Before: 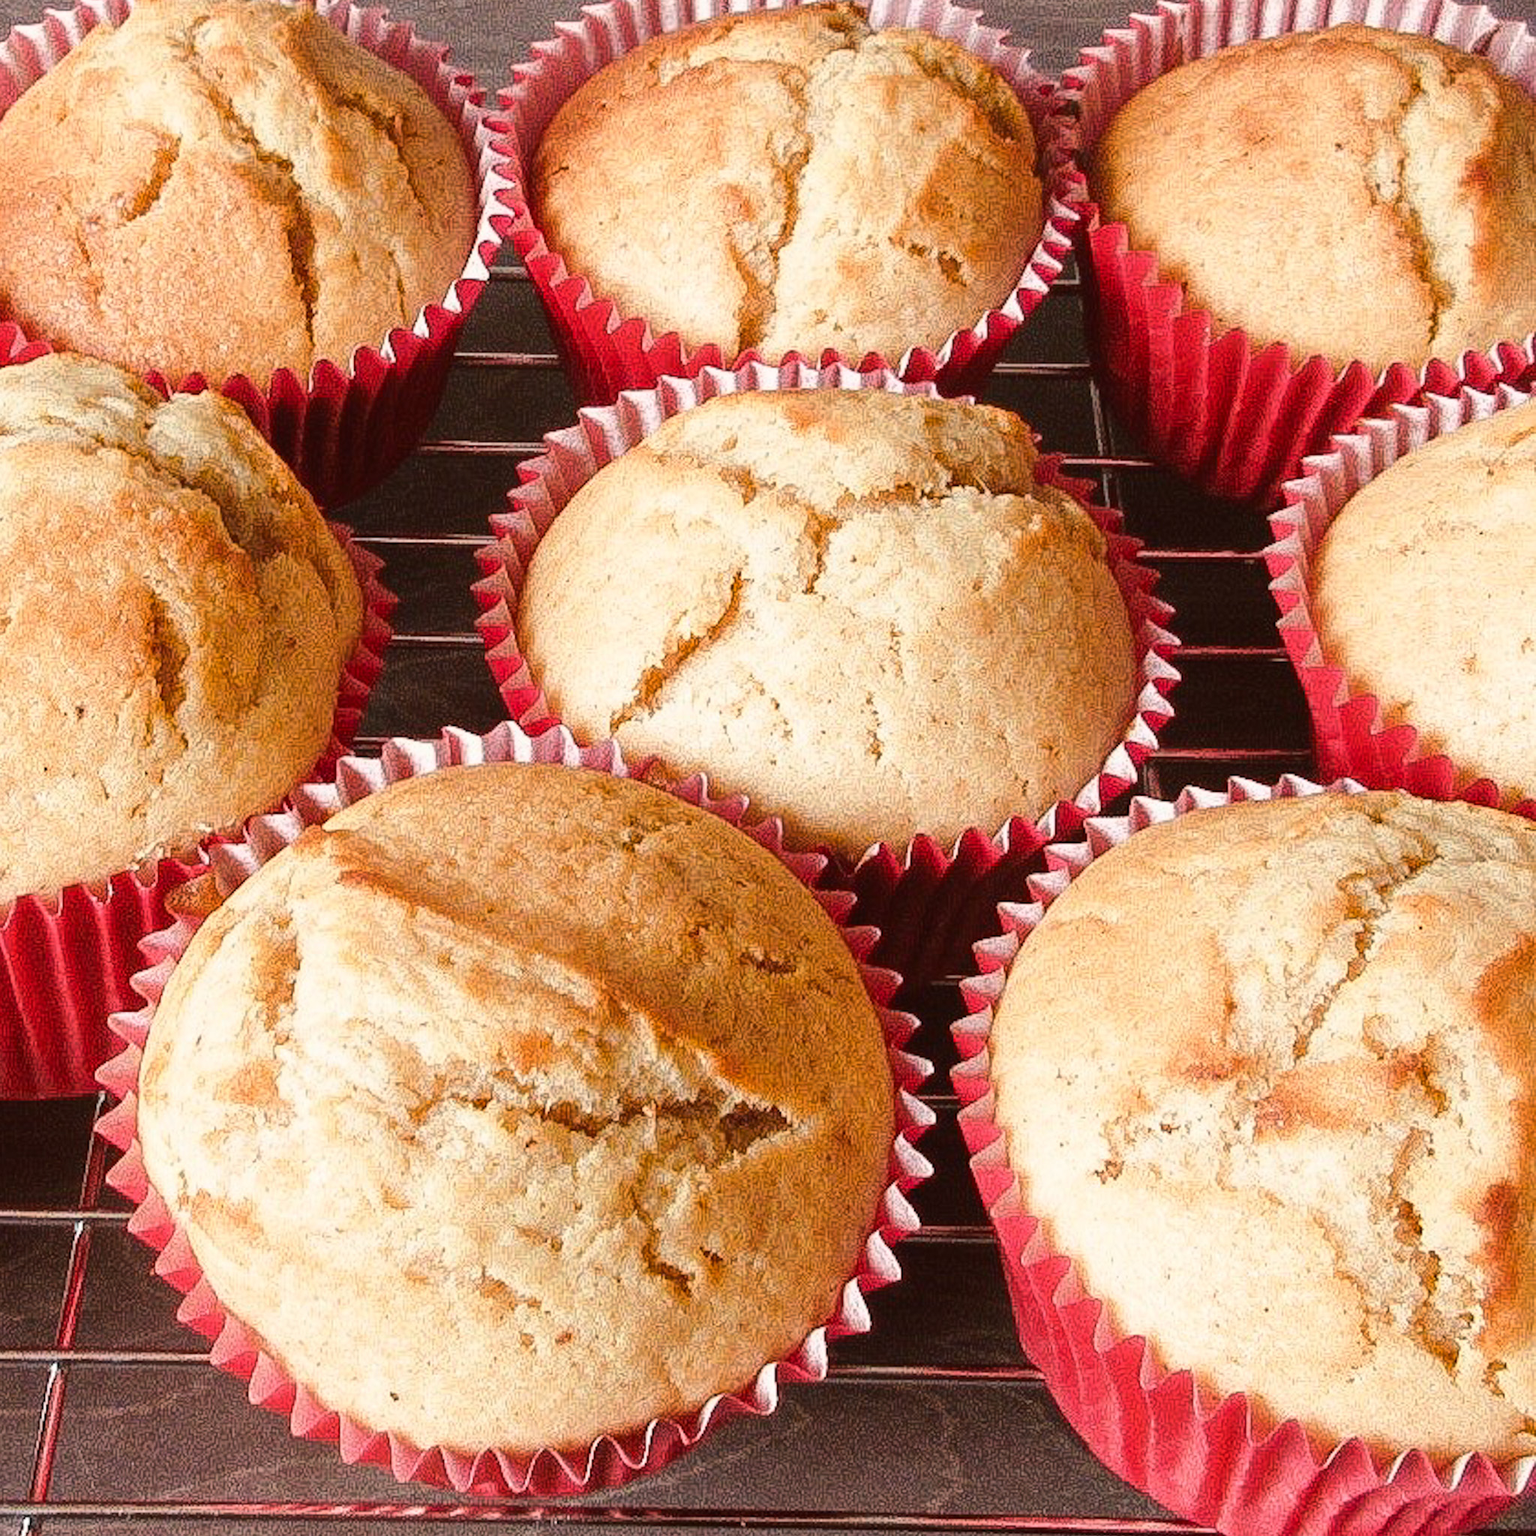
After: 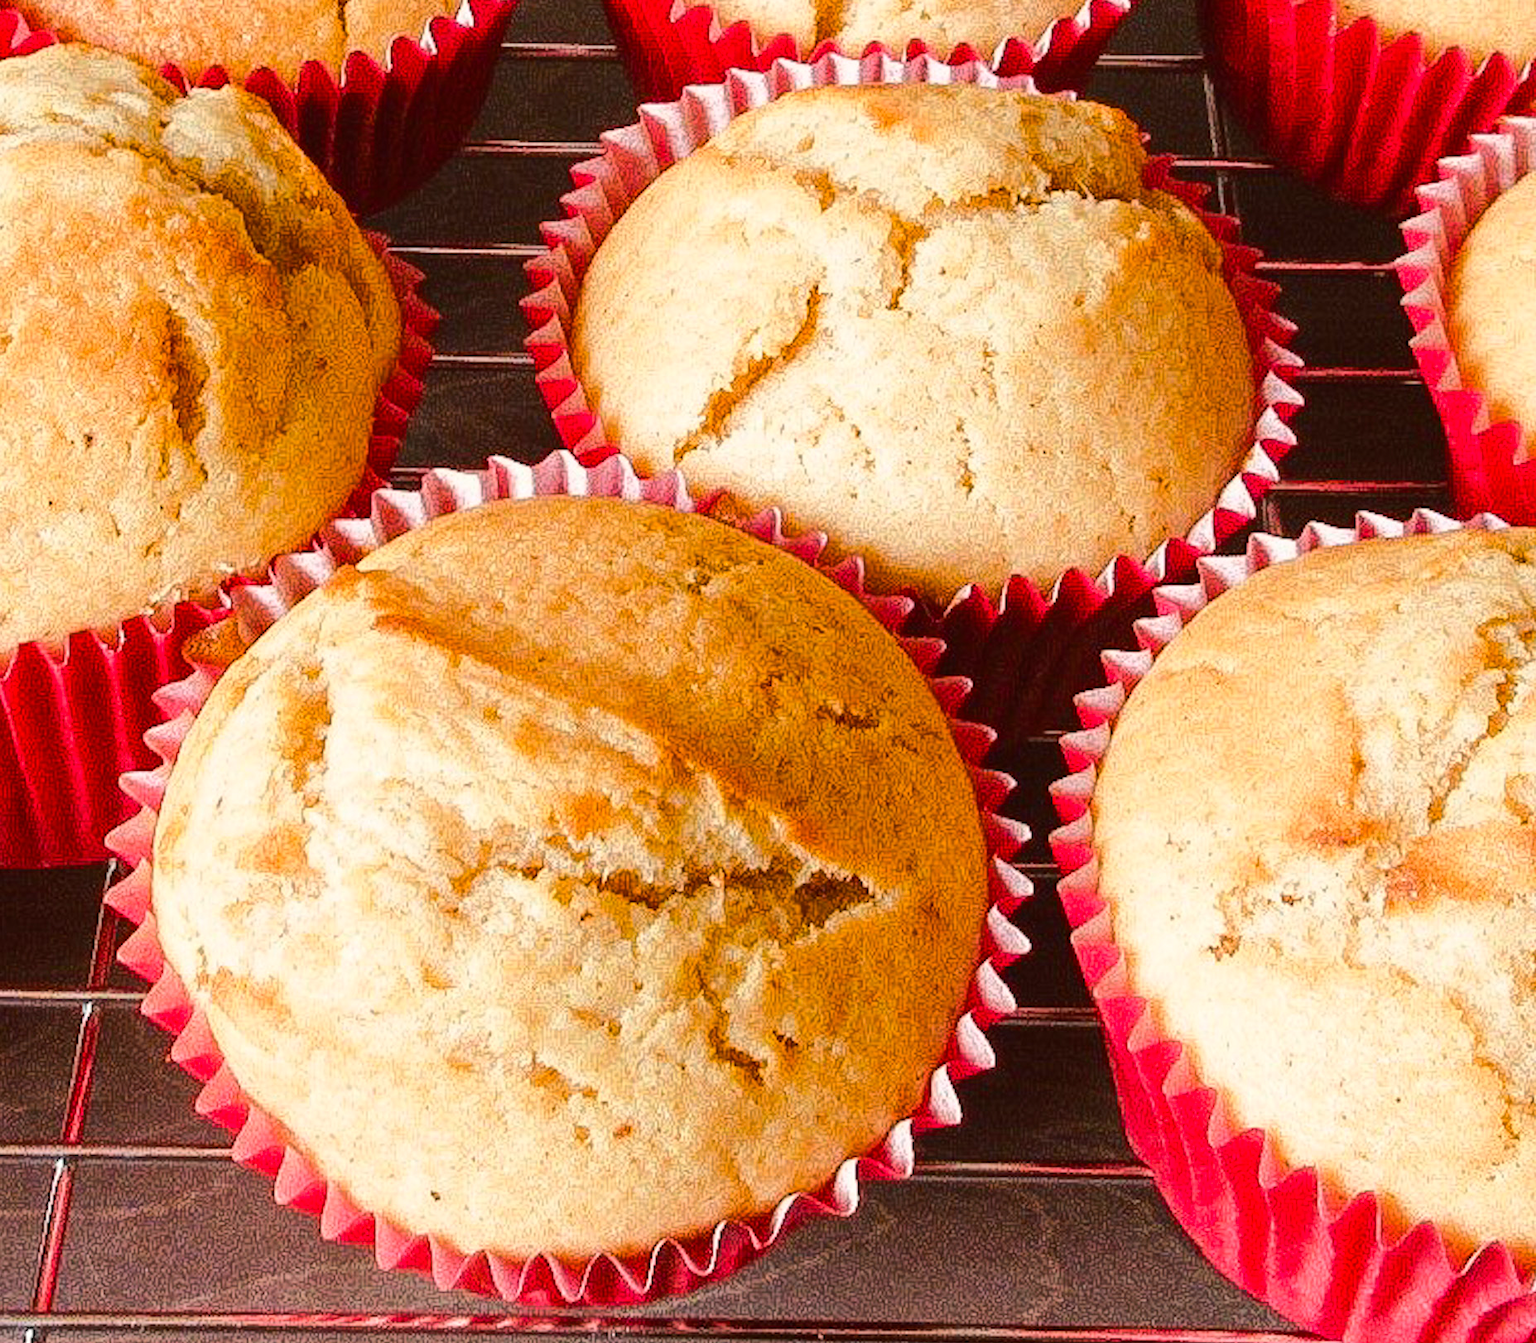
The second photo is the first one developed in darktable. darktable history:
color balance rgb: perceptual saturation grading › global saturation 25.049%, perceptual brilliance grading › mid-tones 10.26%, perceptual brilliance grading › shadows 14.164%
crop: top 20.457%, right 9.393%, bottom 0.338%
